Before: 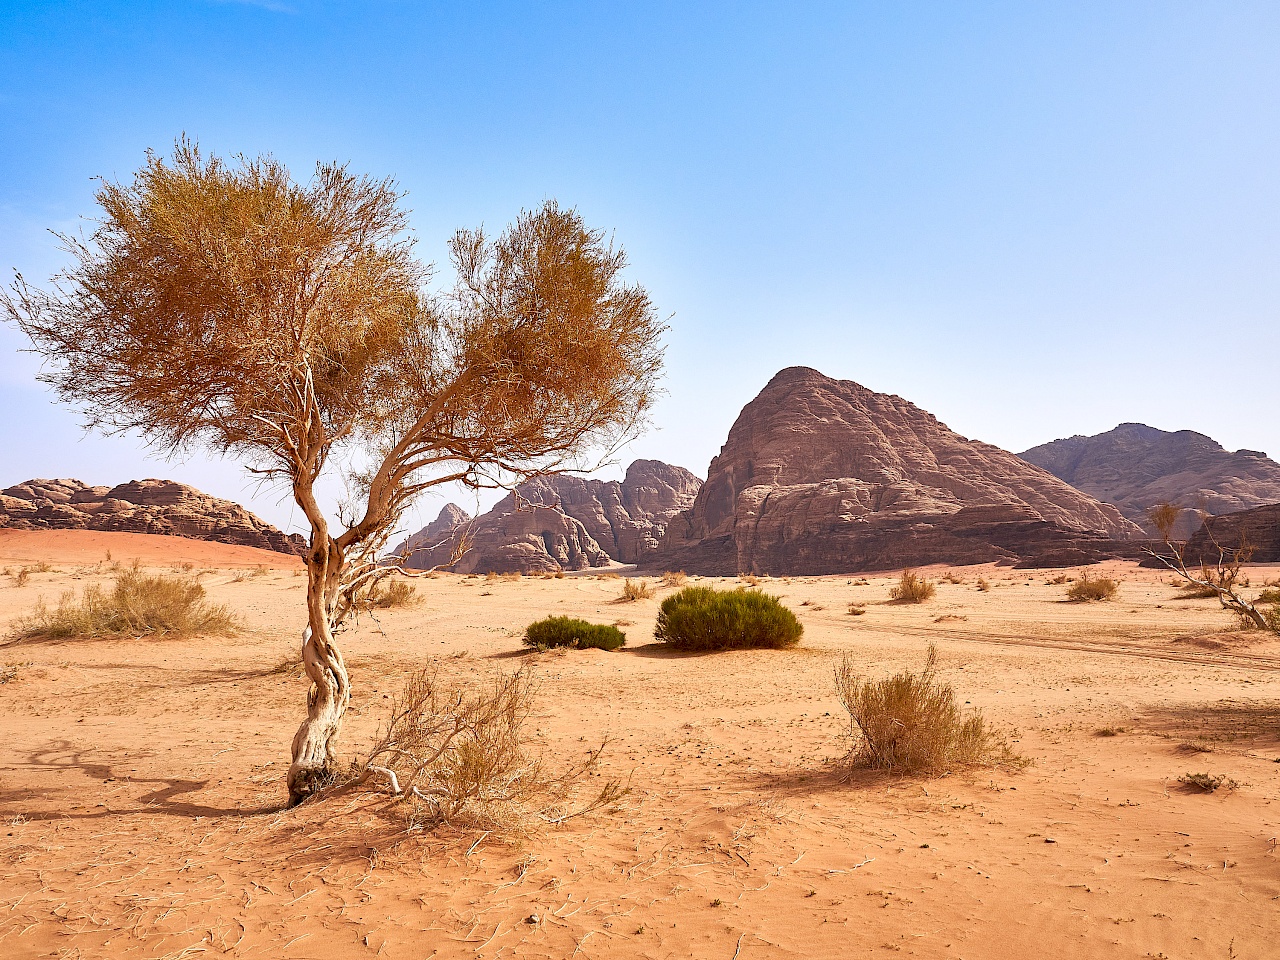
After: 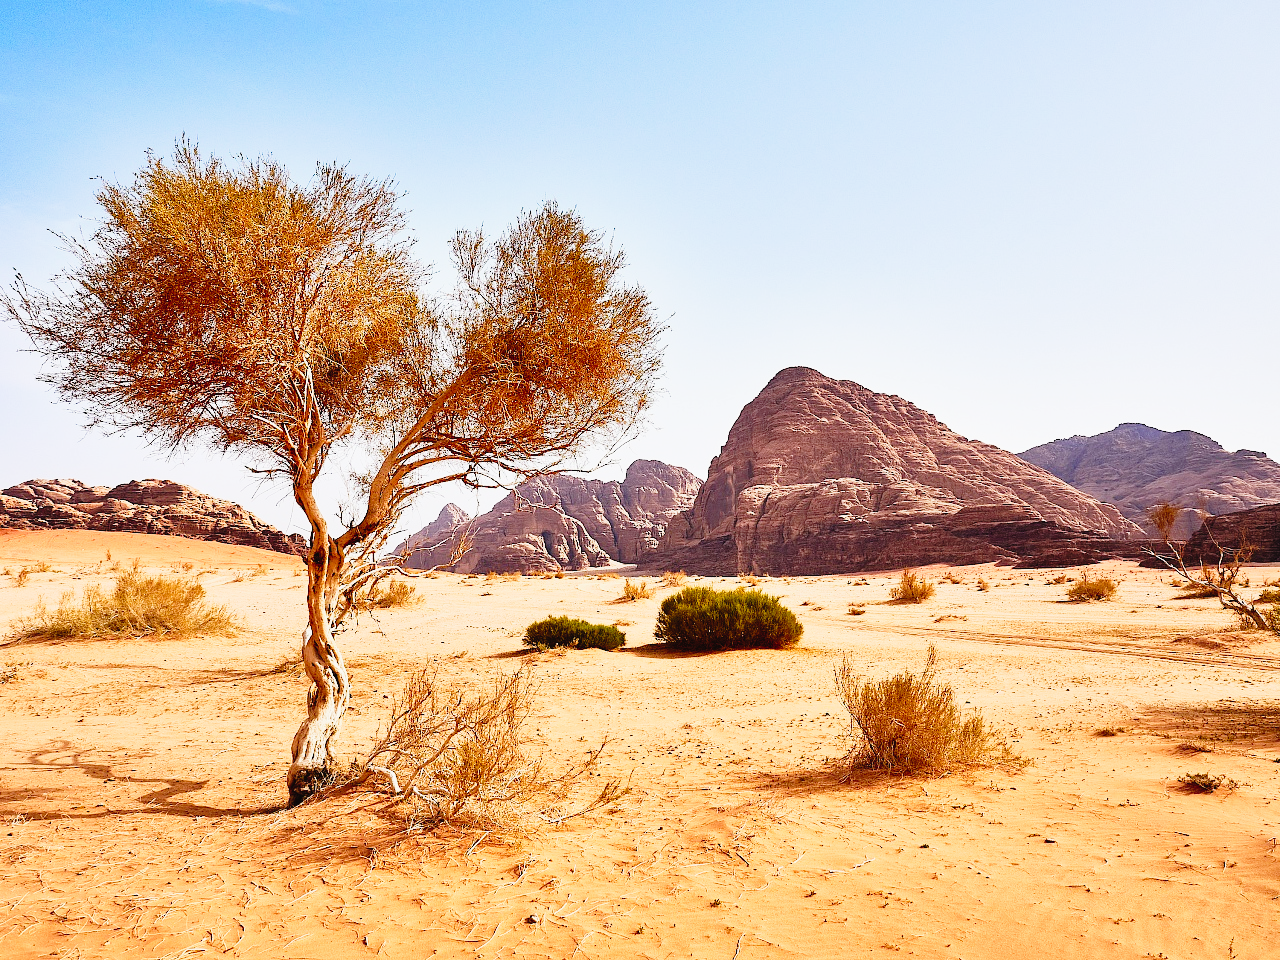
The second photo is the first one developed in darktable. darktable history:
tone curve: curves: ch0 [(0, 0.022) (0.177, 0.086) (0.392, 0.438) (0.704, 0.844) (0.858, 0.938) (1, 0.981)]; ch1 [(0, 0) (0.402, 0.36) (0.476, 0.456) (0.498, 0.501) (0.518, 0.521) (0.58, 0.598) (0.619, 0.65) (0.692, 0.737) (1, 1)]; ch2 [(0, 0) (0.415, 0.438) (0.483, 0.499) (0.503, 0.507) (0.526, 0.537) (0.563, 0.624) (0.626, 0.714) (0.699, 0.753) (0.997, 0.858)], preserve colors none
